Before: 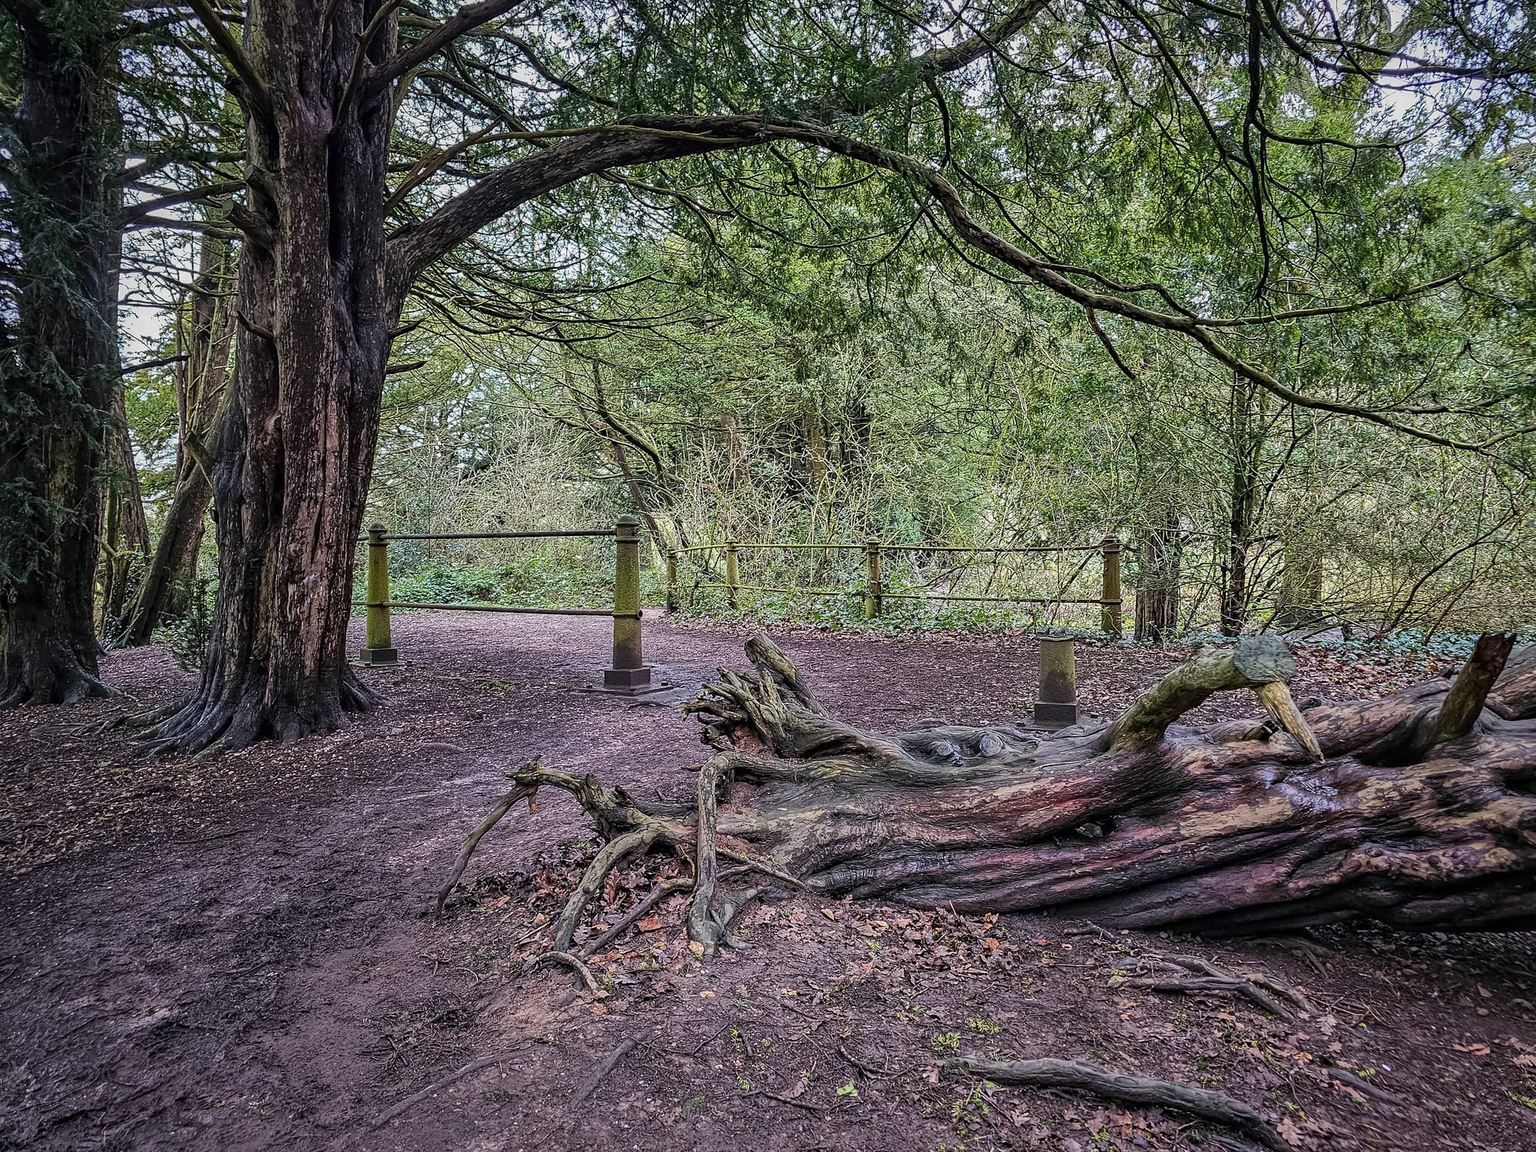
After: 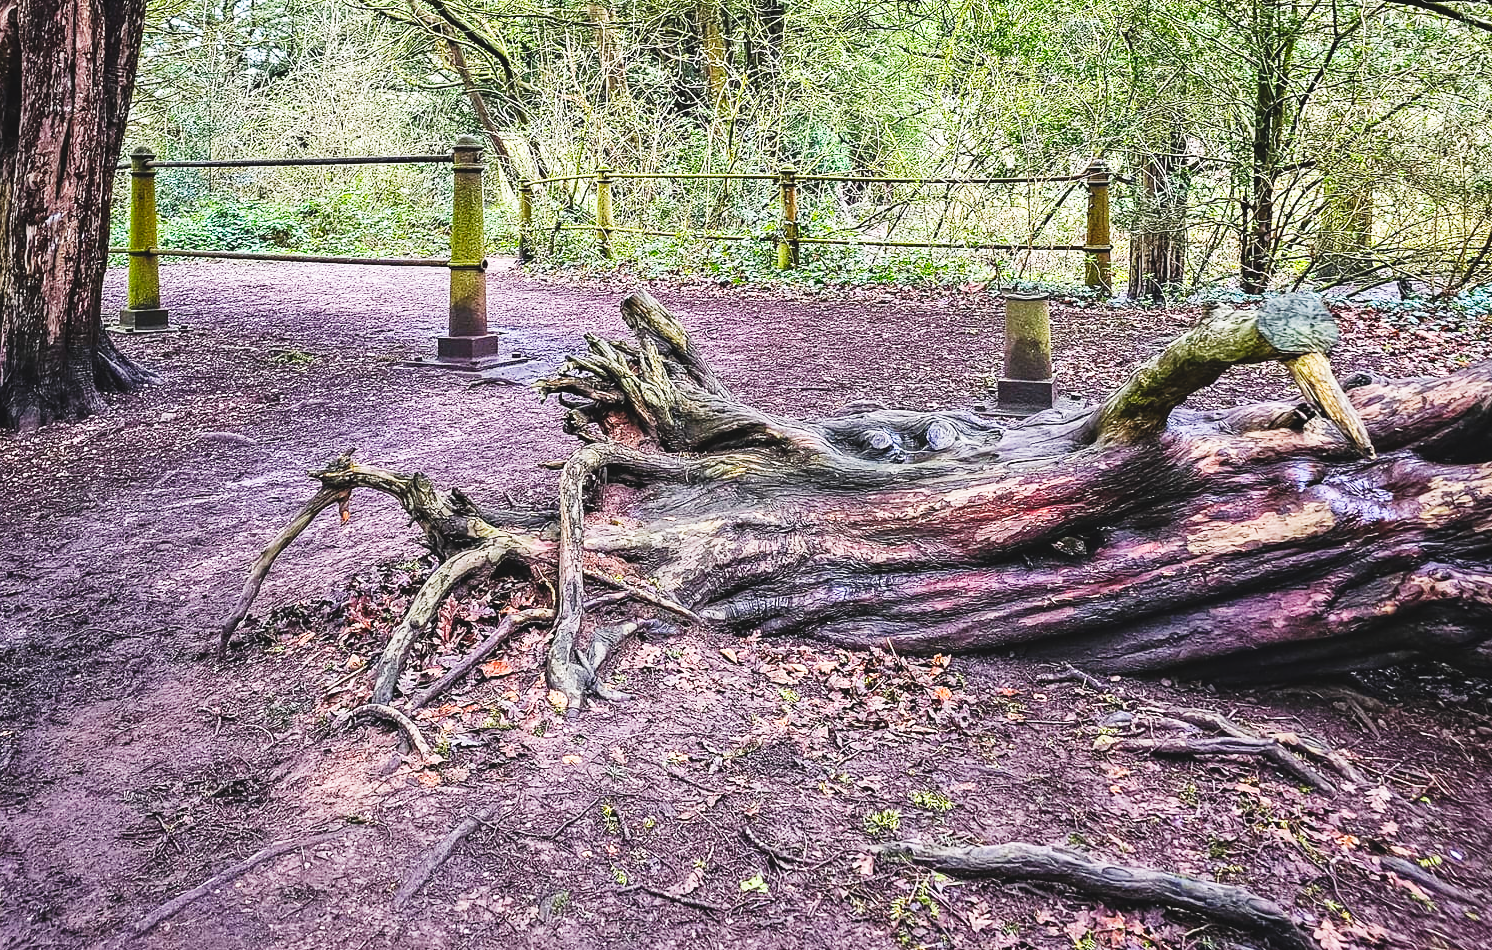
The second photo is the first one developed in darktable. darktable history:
exposure: black level correction -0.014, exposure -0.186 EV, compensate highlight preservation false
color balance rgb: linear chroma grading › global chroma 8.945%, perceptual saturation grading › global saturation 15.621%, perceptual saturation grading › highlights -19.257%, perceptual saturation grading › shadows 19.621%
shadows and highlights: shadows -28.53, highlights 30.33
crop and rotate: left 17.452%, top 35.67%, right 7.902%, bottom 0.988%
base curve: curves: ch0 [(0, 0) (0.007, 0.004) (0.027, 0.03) (0.046, 0.07) (0.207, 0.54) (0.442, 0.872) (0.673, 0.972) (1, 1)], preserve colors none
